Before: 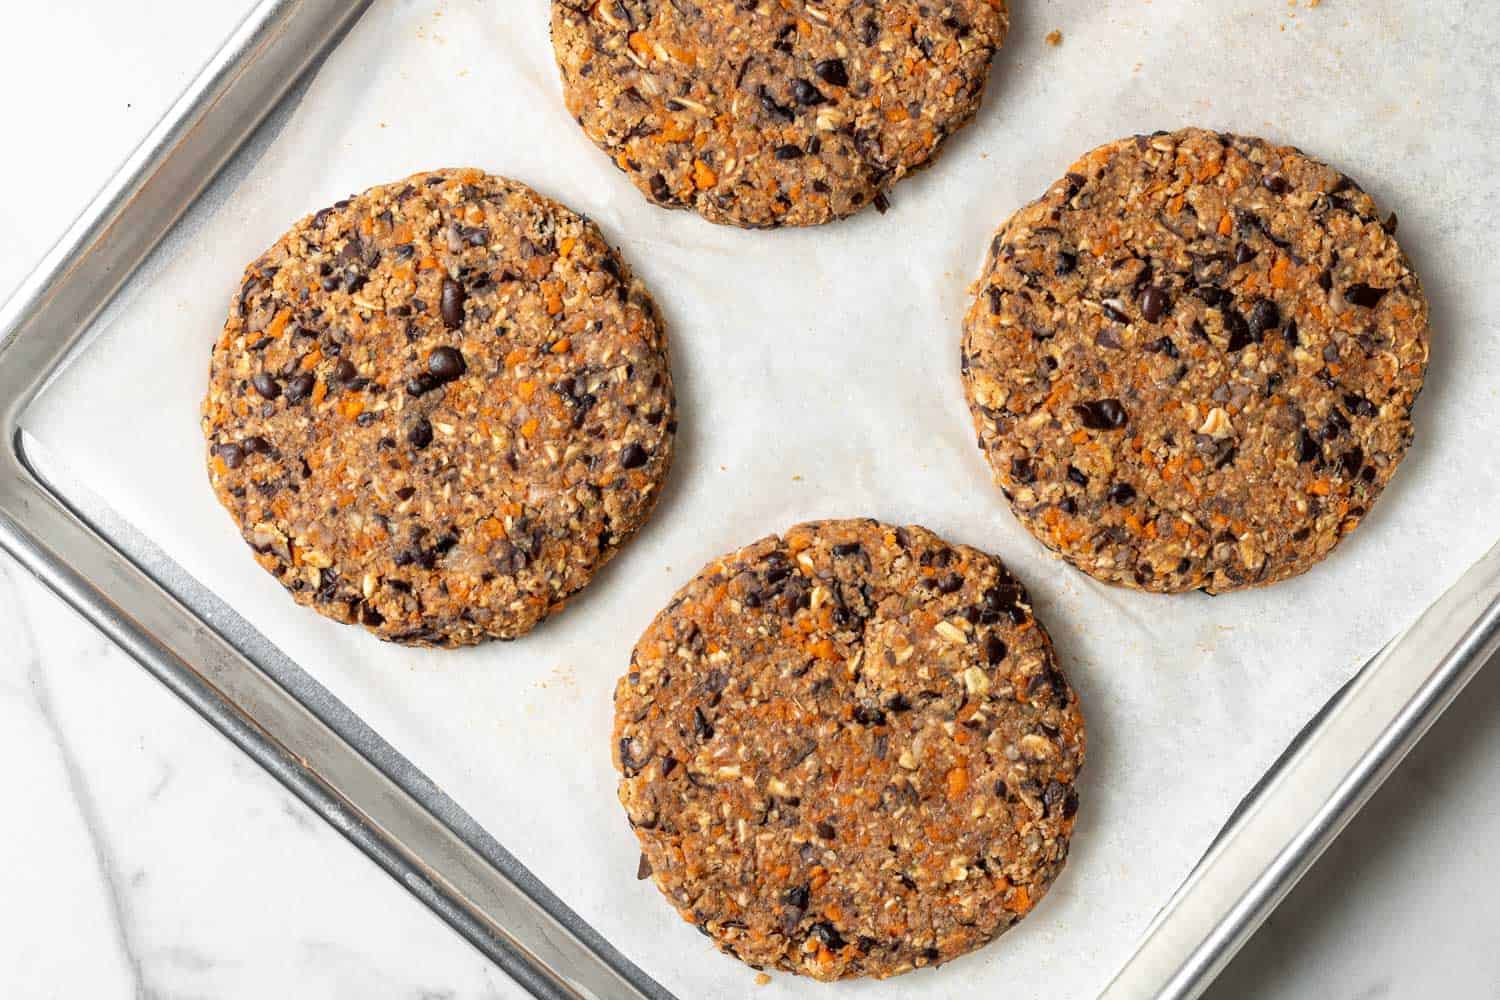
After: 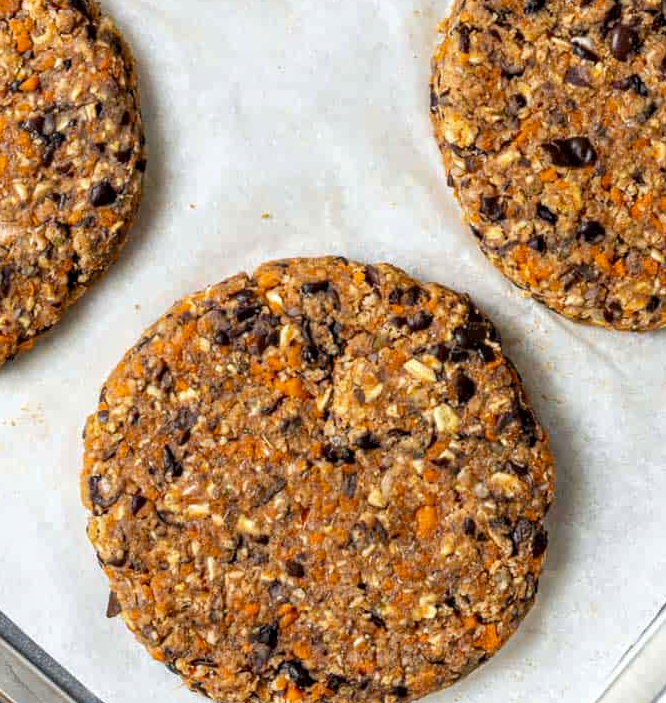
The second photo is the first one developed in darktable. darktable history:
crop: left 35.432%, top 26.233%, right 20.145%, bottom 3.432%
white balance: red 0.982, blue 1.018
haze removal: compatibility mode true, adaptive false
local contrast: on, module defaults
color balance rgb: perceptual saturation grading › global saturation 10%
